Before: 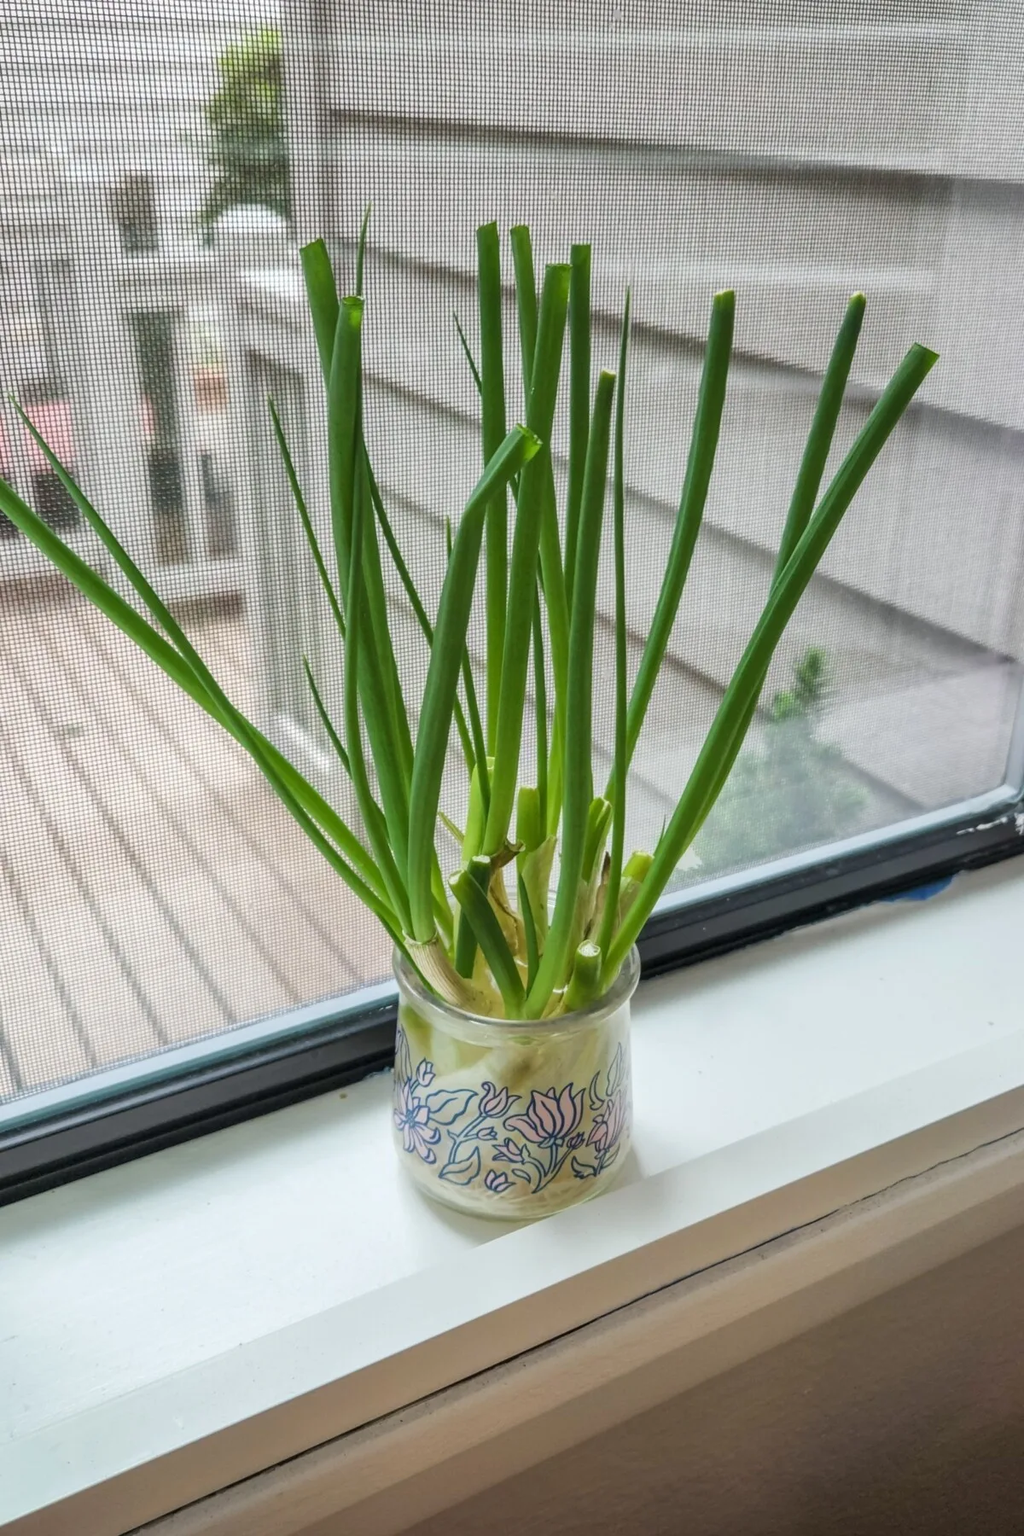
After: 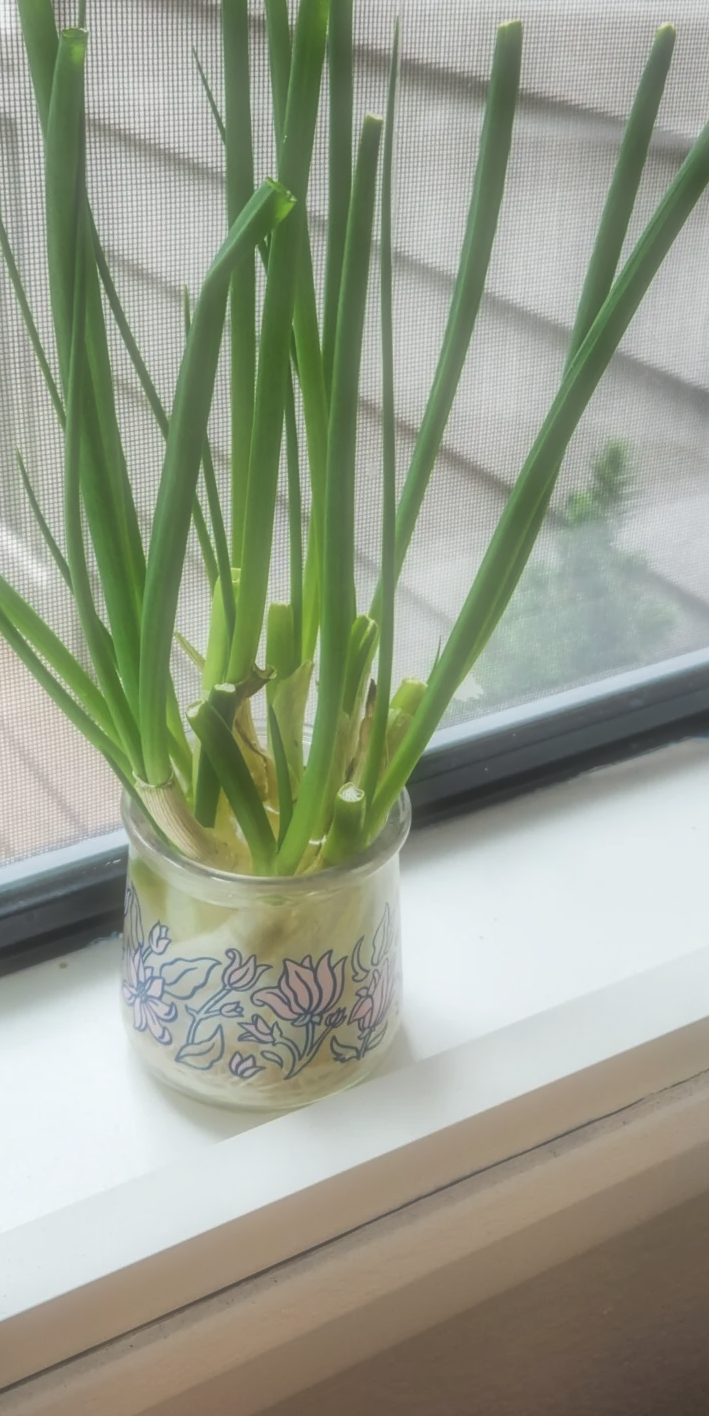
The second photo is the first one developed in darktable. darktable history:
soften: size 60.24%, saturation 65.46%, brightness 0.506 EV, mix 25.7%
crop and rotate: left 28.256%, top 17.734%, right 12.656%, bottom 3.573%
